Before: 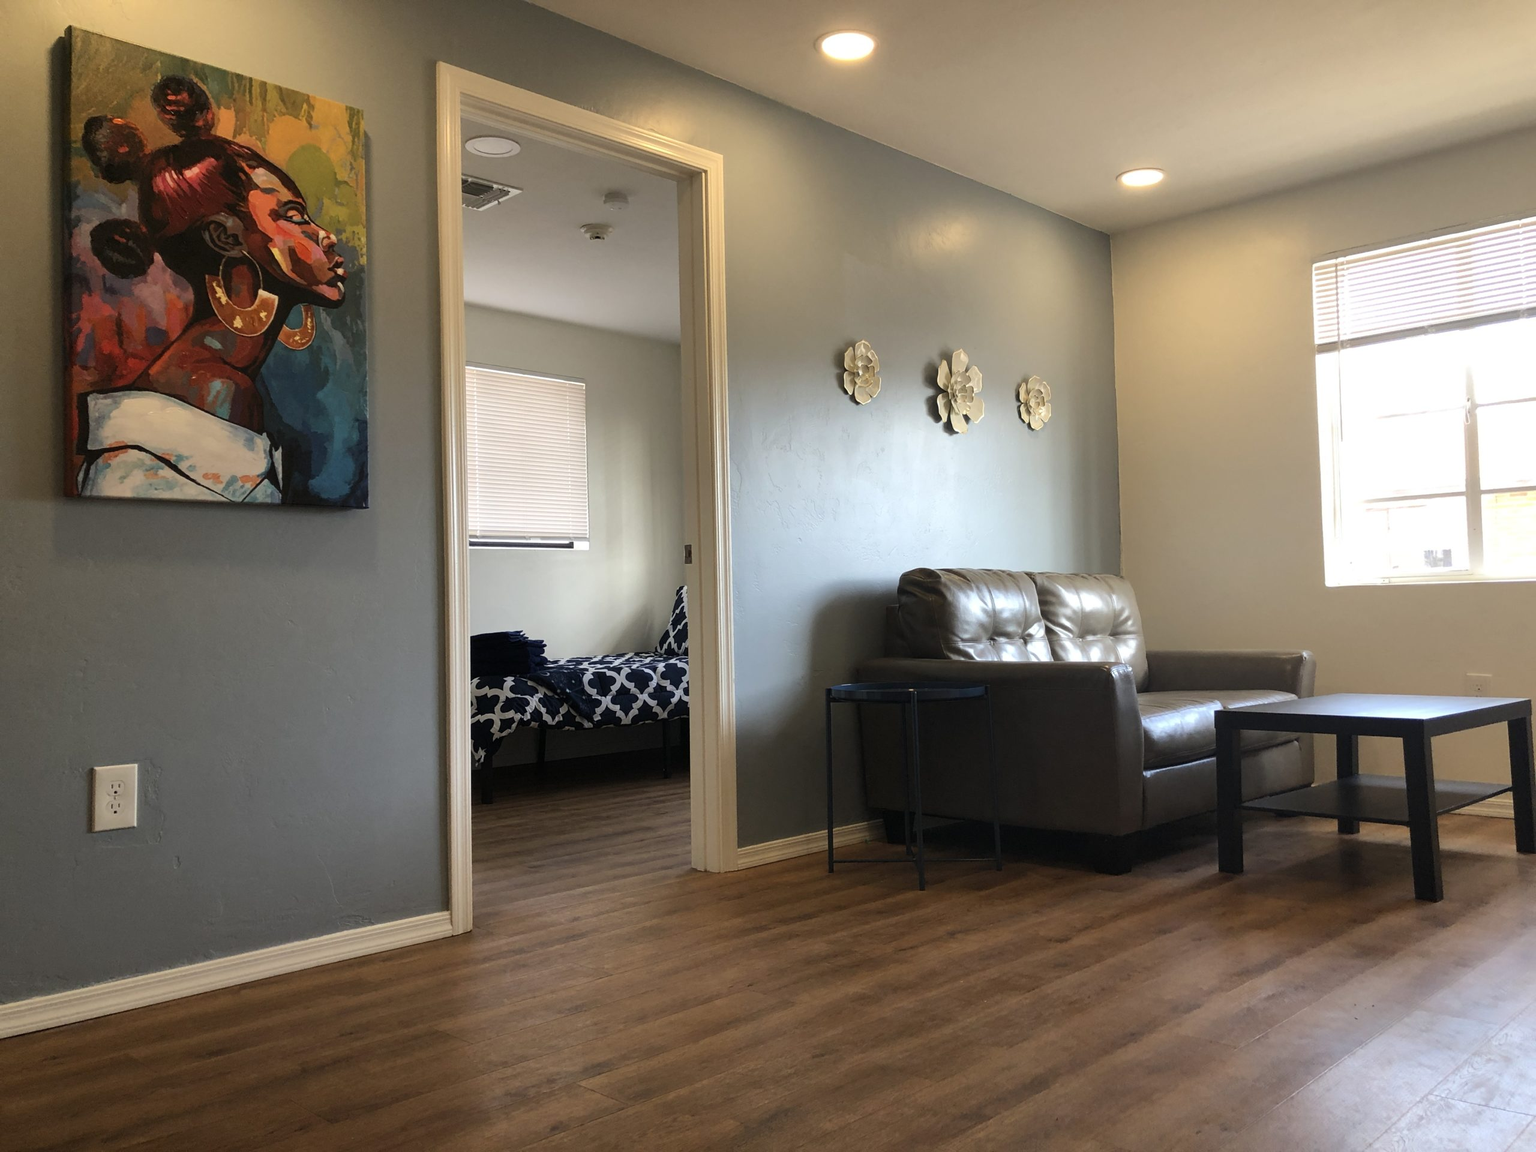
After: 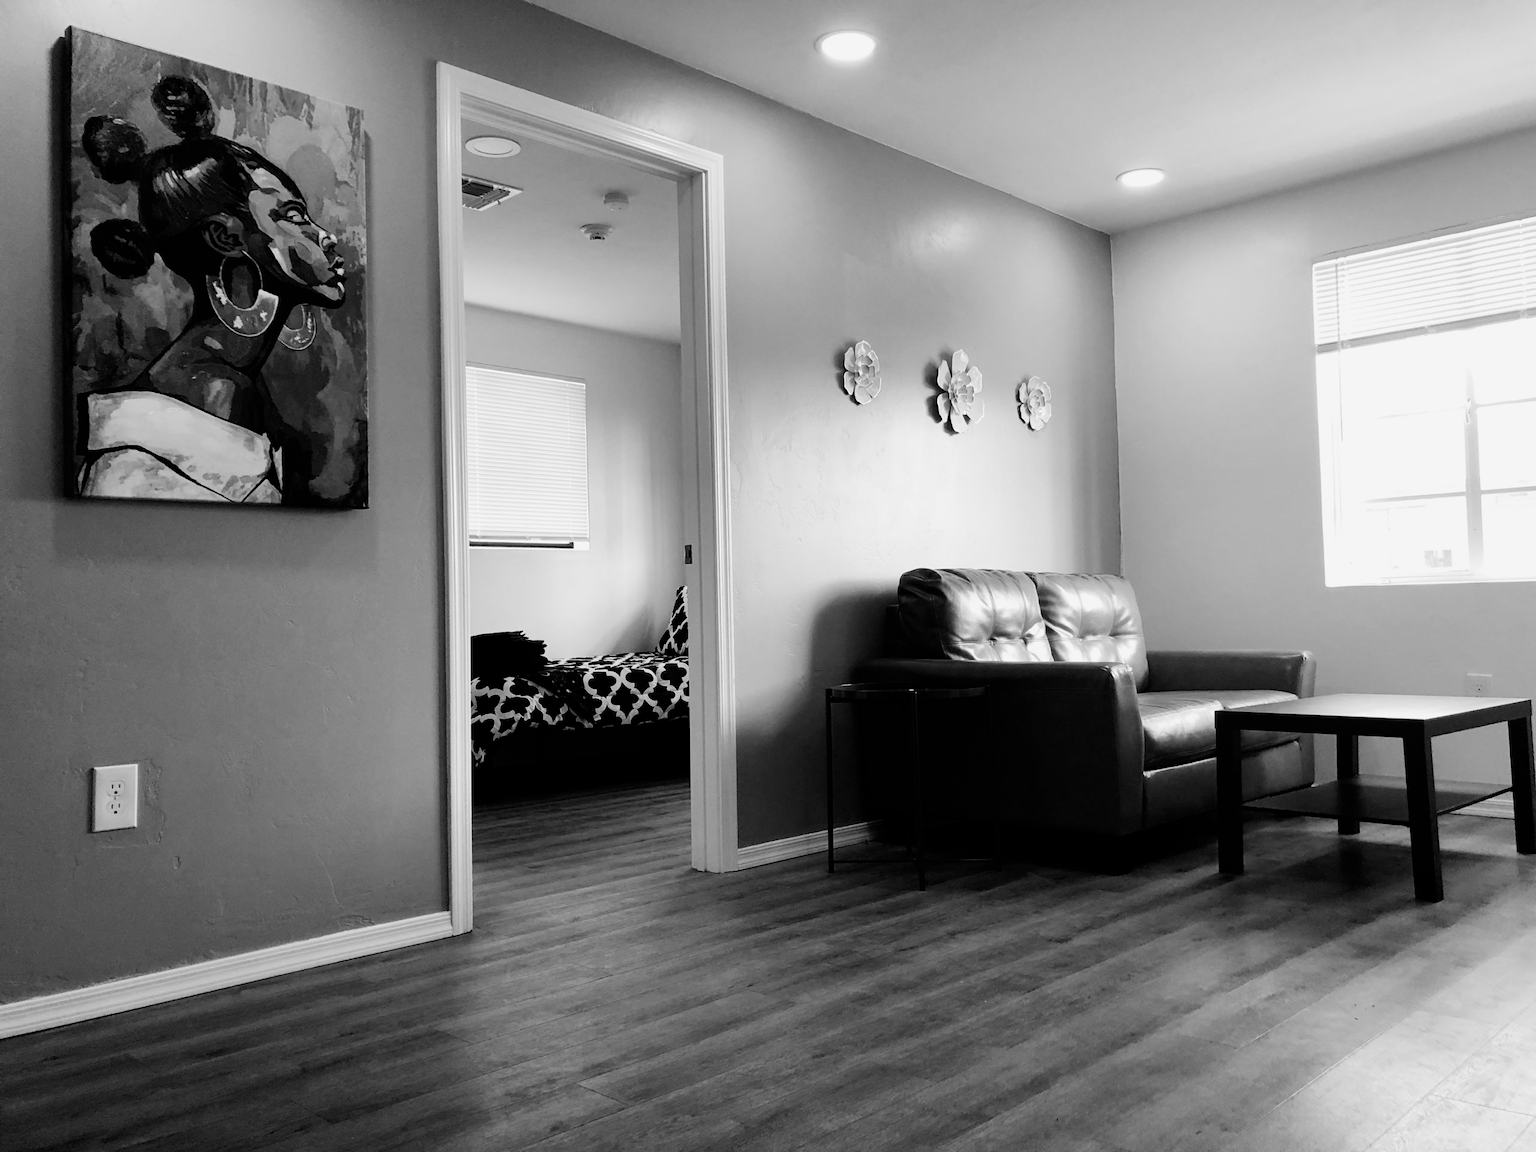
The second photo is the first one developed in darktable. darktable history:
color balance rgb: linear chroma grading › shadows -7.234%, linear chroma grading › highlights -7.307%, linear chroma grading › global chroma -10.234%, linear chroma grading › mid-tones -8.381%, perceptual saturation grading › global saturation 19.508%, global vibrance 20%
exposure: exposure 0.51 EV, compensate exposure bias true, compensate highlight preservation false
contrast brightness saturation: brightness -0.028, saturation 0.351
filmic rgb: black relative exposure -5.08 EV, white relative exposure 3.52 EV, hardness 3.19, contrast 1.299, highlights saturation mix -49.81%, add noise in highlights 0.001, preserve chrominance no, color science v3 (2019), use custom middle-gray values true, contrast in highlights soft
